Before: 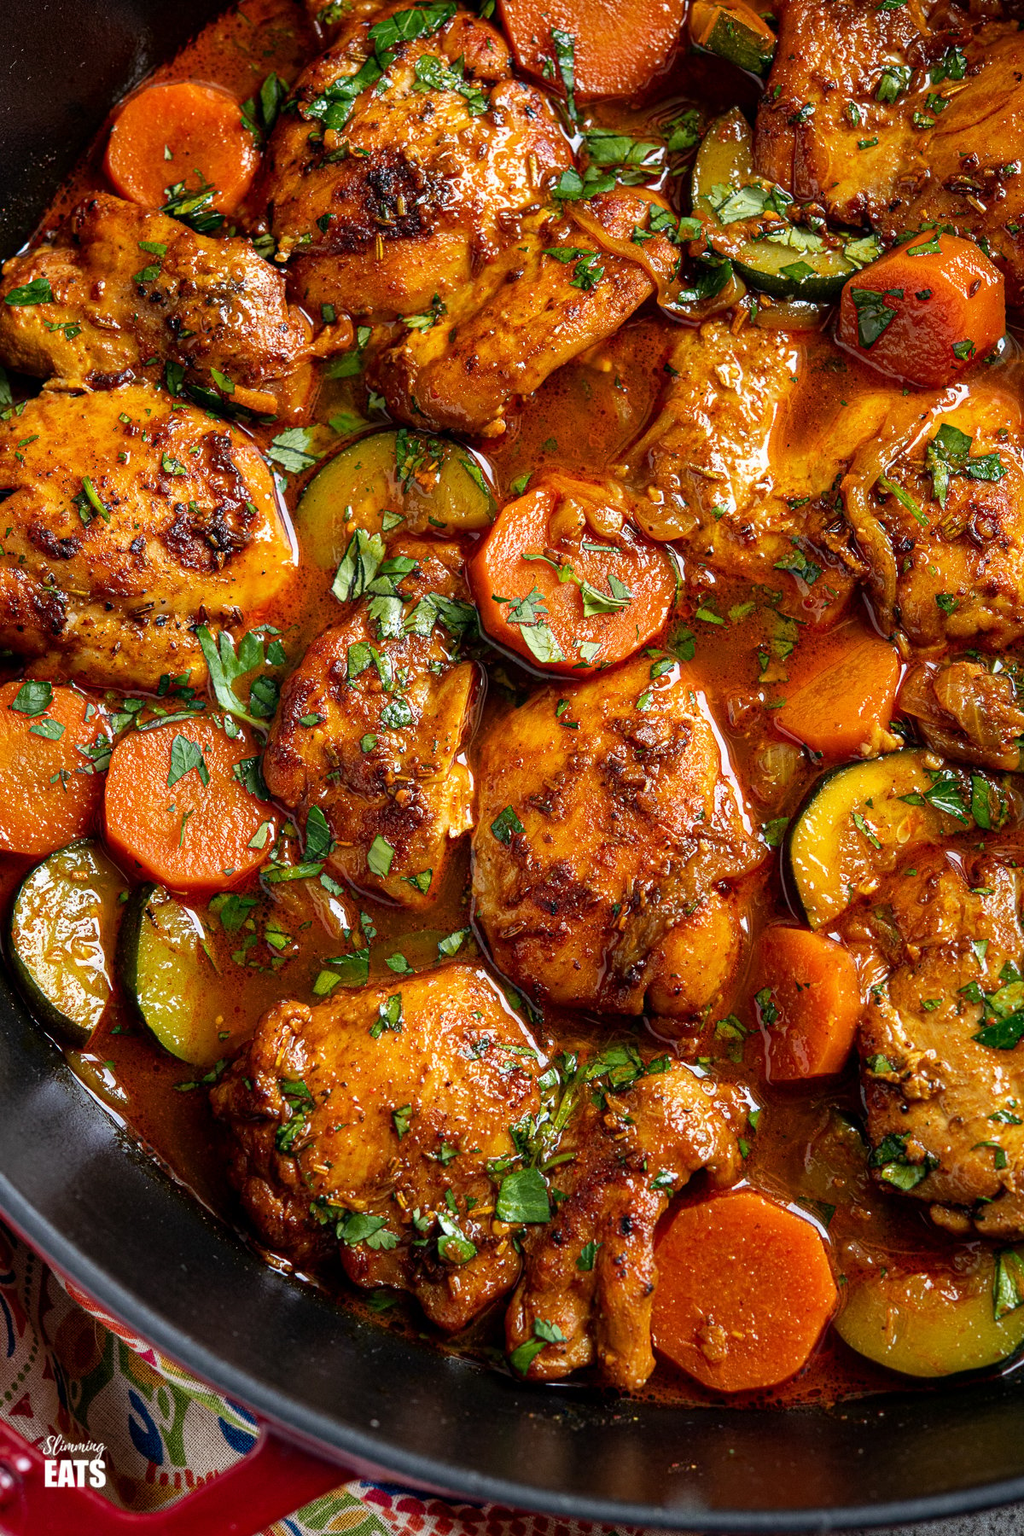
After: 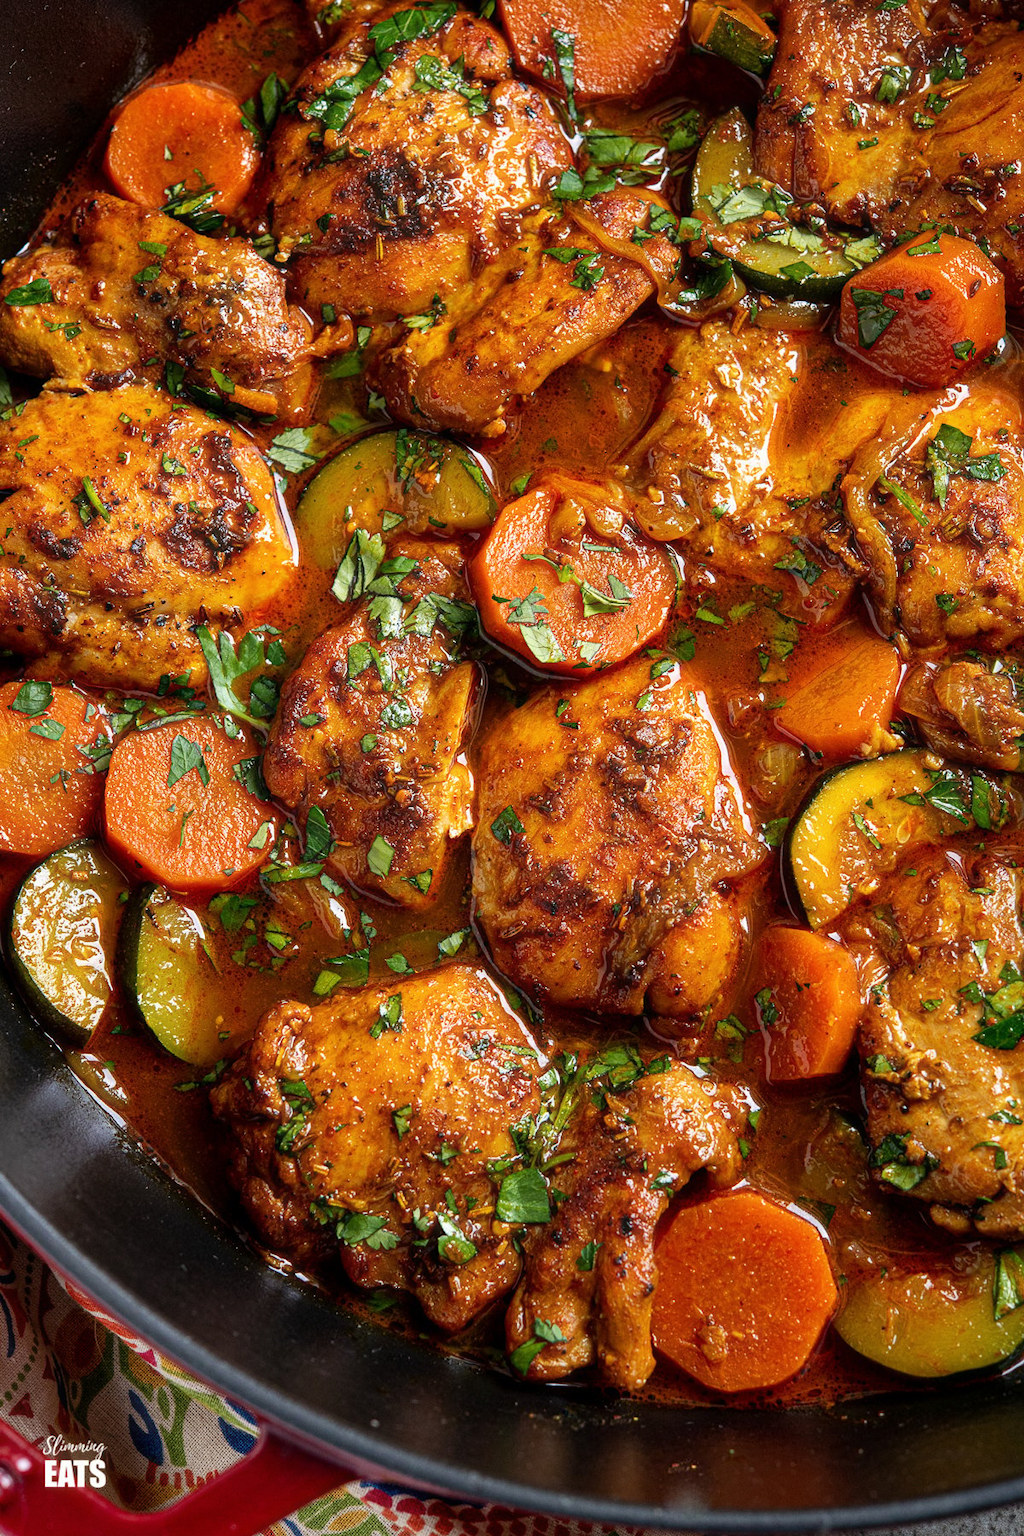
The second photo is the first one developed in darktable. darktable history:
haze removal: strength -0.037, compatibility mode true, adaptive false
